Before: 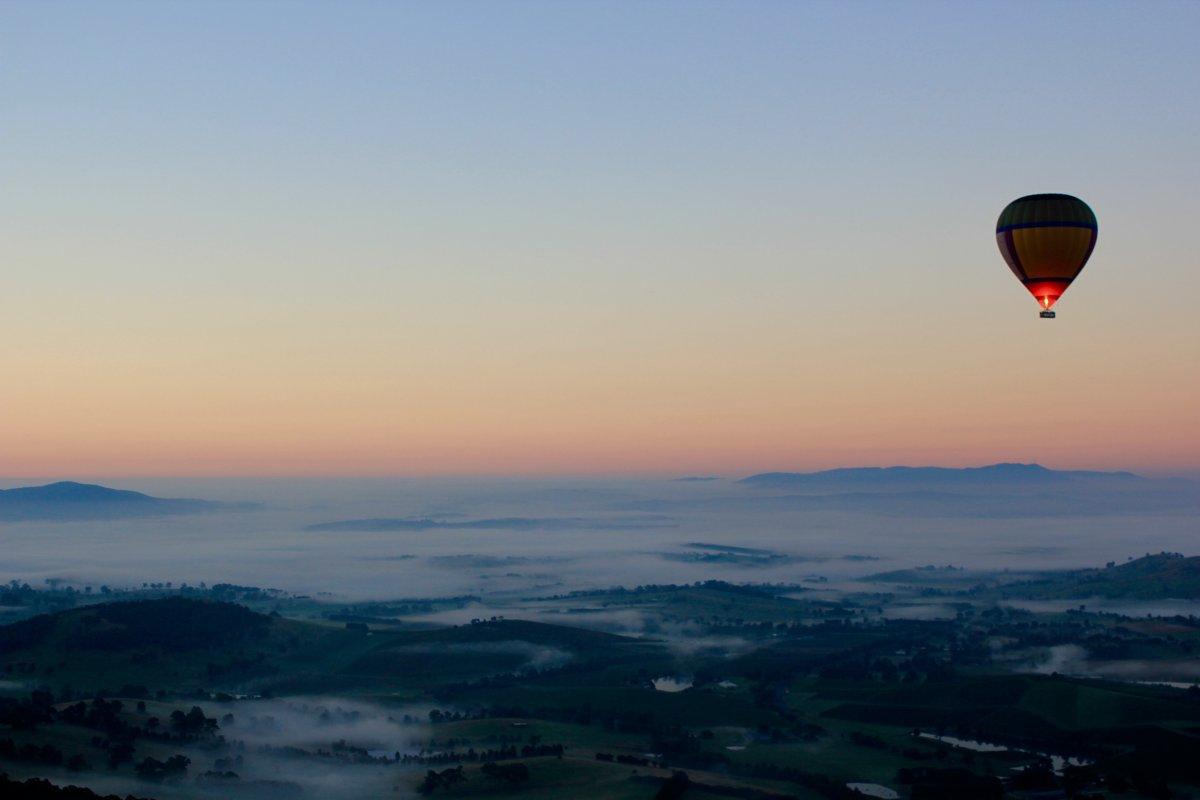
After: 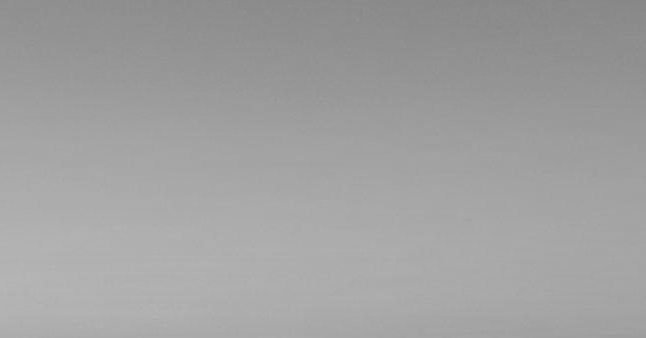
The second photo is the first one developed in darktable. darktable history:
monochrome: a 26.22, b 42.67, size 0.8
sharpen: on, module defaults
crop: left 15.306%, top 9.065%, right 30.789%, bottom 48.638%
shadows and highlights: shadows 35, highlights -35, soften with gaussian
